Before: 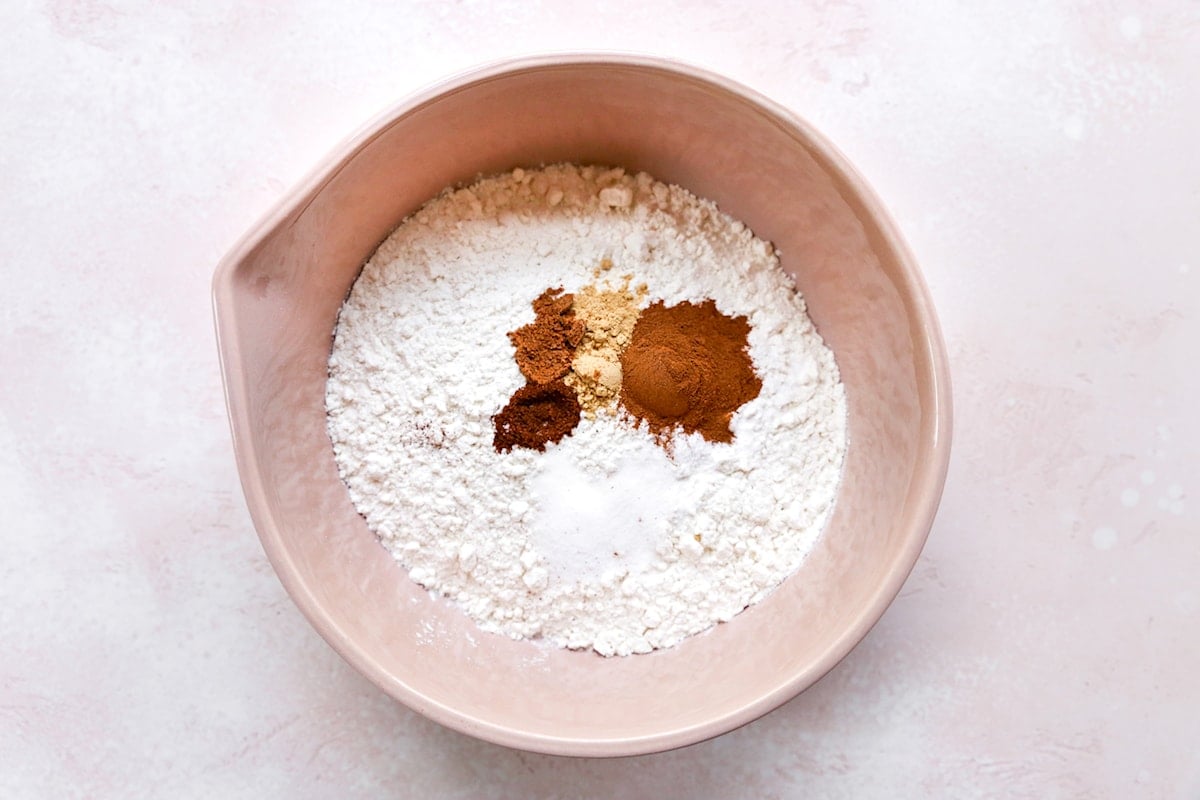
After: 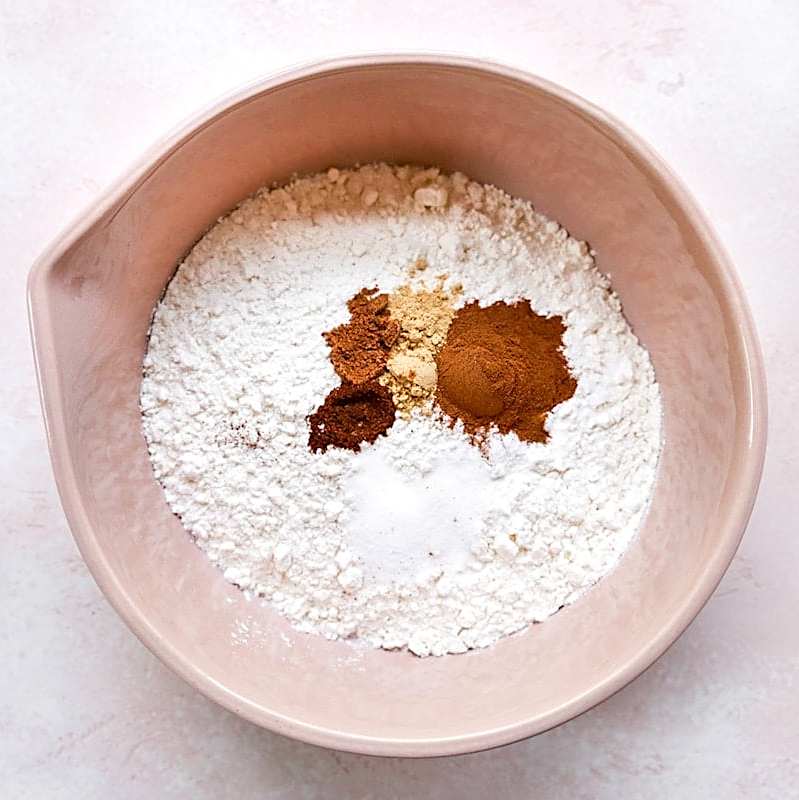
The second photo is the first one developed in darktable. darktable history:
crop and rotate: left 15.433%, right 17.929%
sharpen: on, module defaults
